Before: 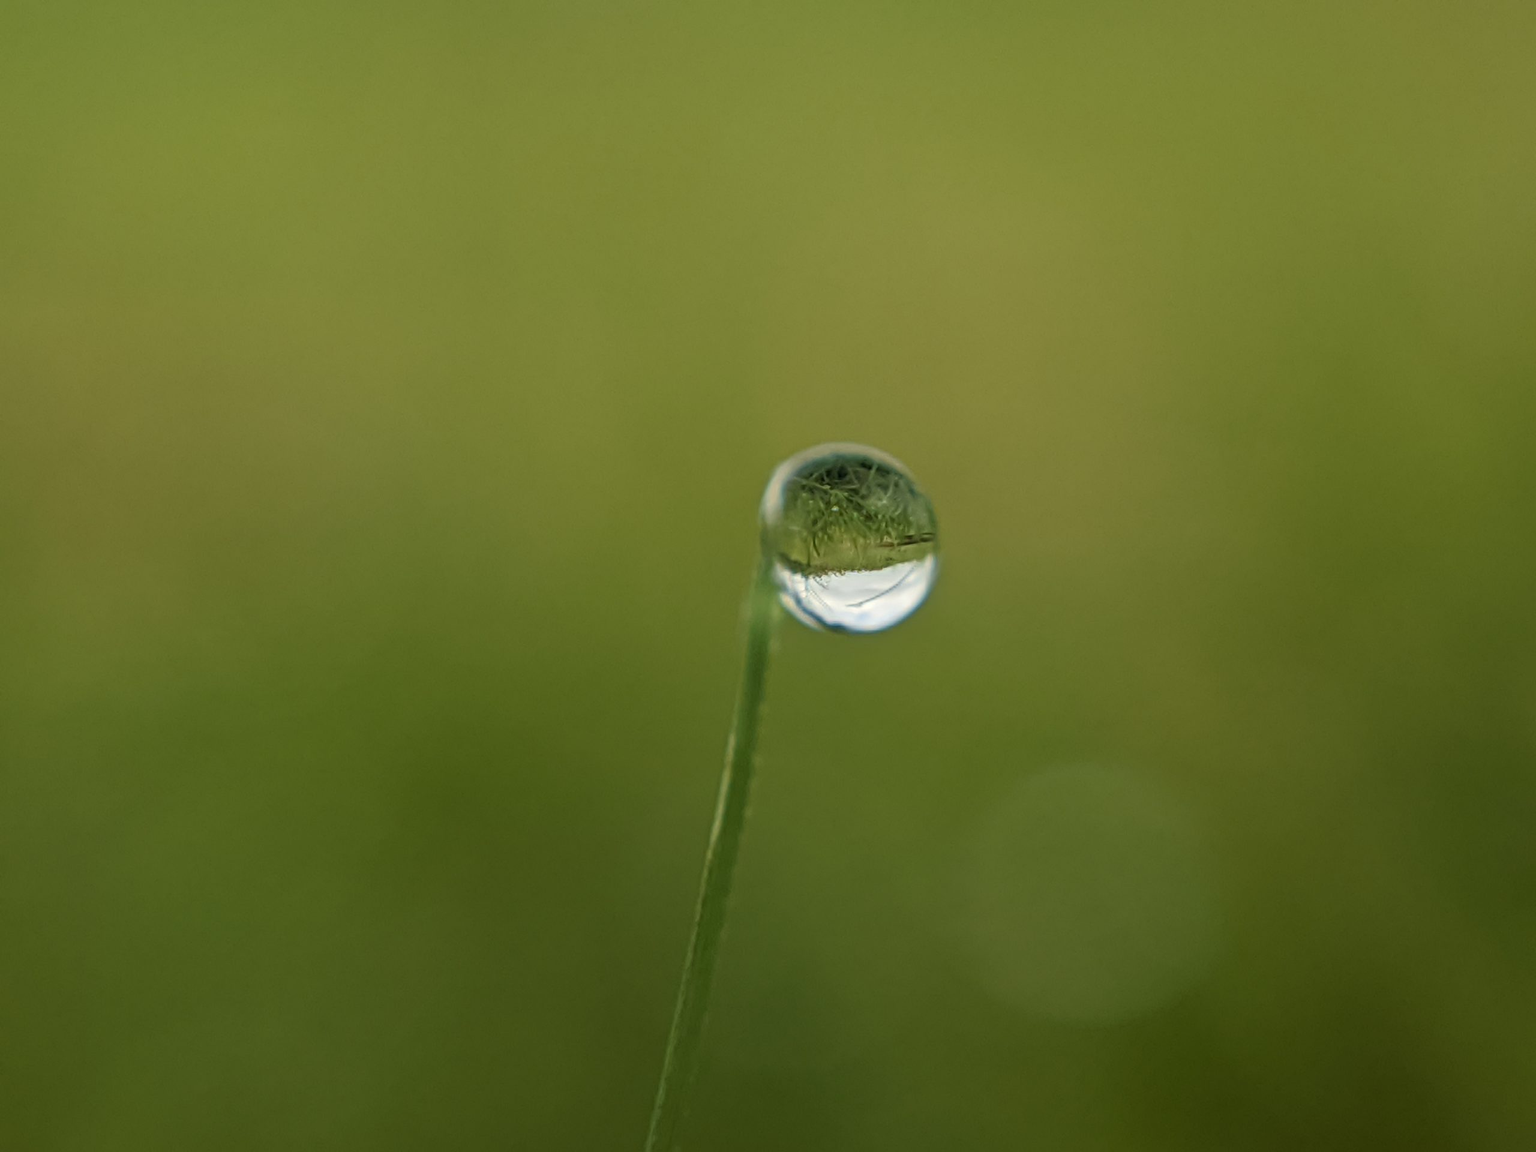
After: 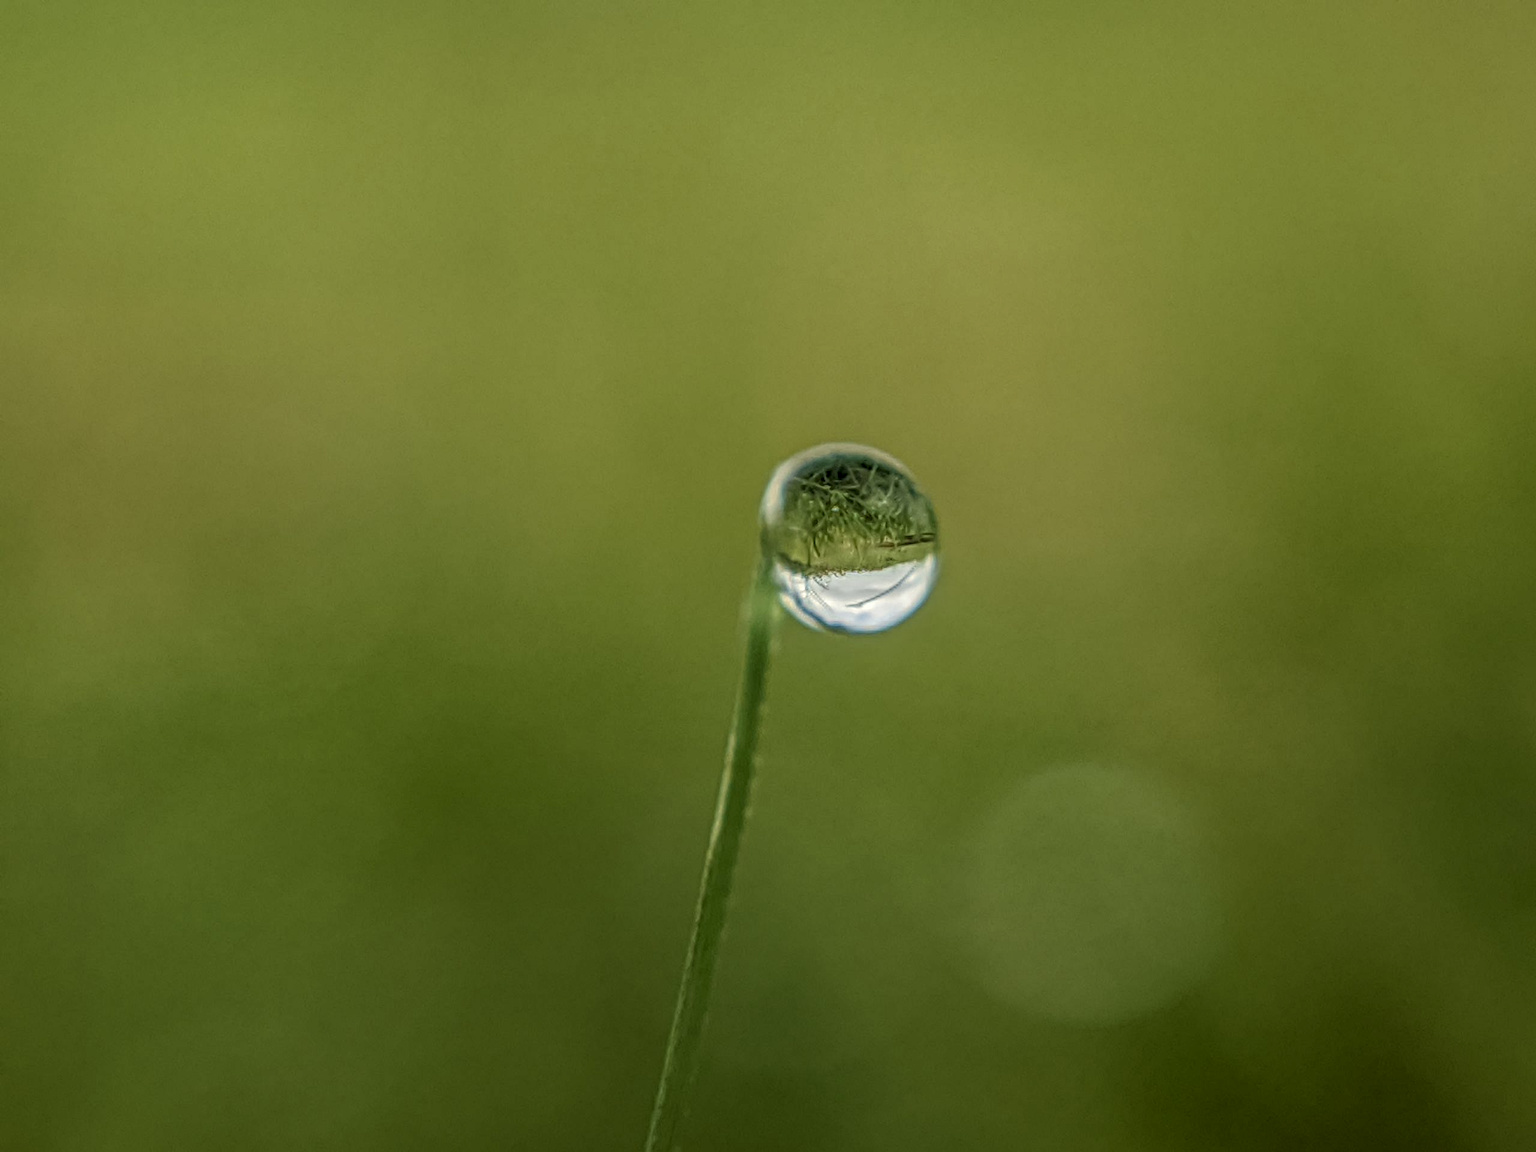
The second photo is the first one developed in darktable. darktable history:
local contrast: highlights 3%, shadows 7%, detail 199%, midtone range 0.251
